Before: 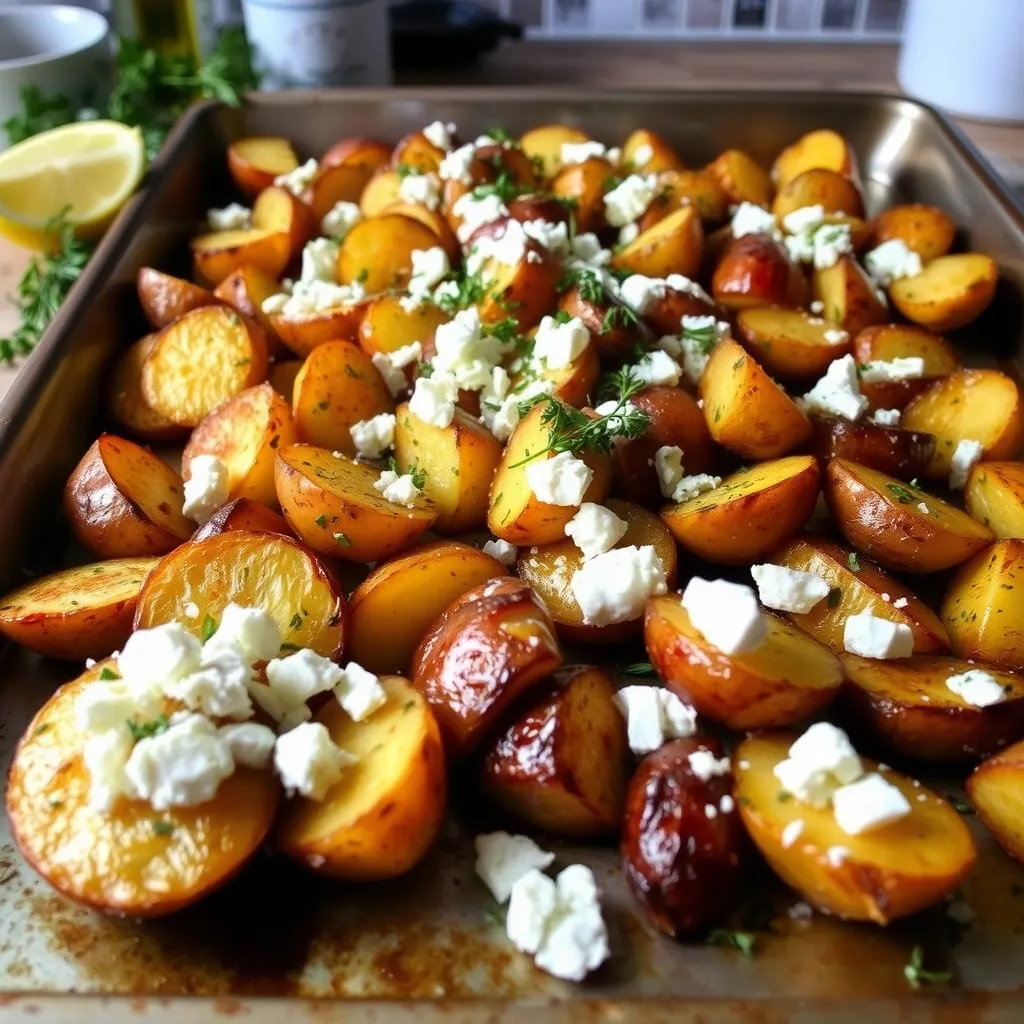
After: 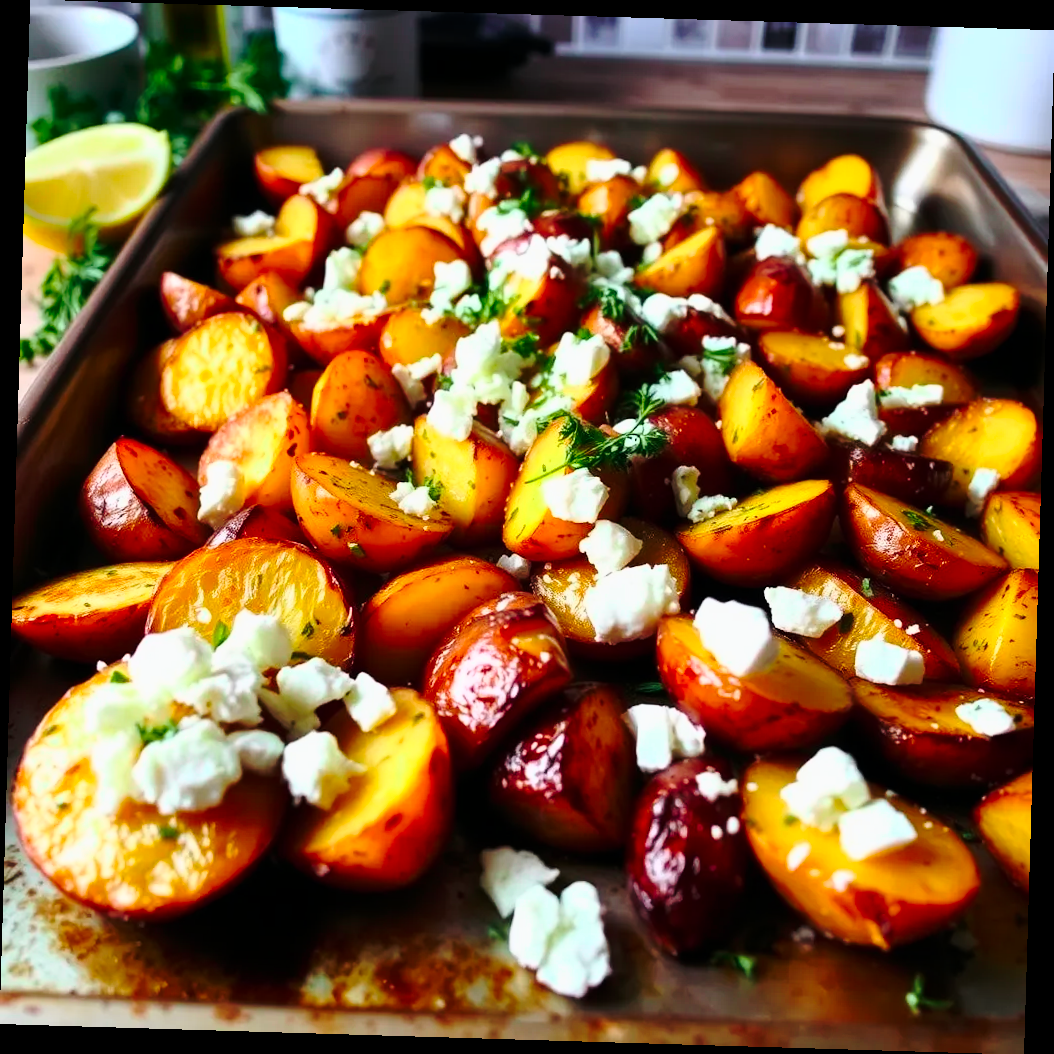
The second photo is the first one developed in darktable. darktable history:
rotate and perspective: rotation 1.72°, automatic cropping off
base curve: curves: ch0 [(0, 0) (0.073, 0.04) (0.157, 0.139) (0.492, 0.492) (0.758, 0.758) (1, 1)], preserve colors none
tone curve: curves: ch0 [(0, 0) (0.051, 0.047) (0.102, 0.099) (0.236, 0.249) (0.429, 0.473) (0.67, 0.755) (0.875, 0.948) (1, 0.985)]; ch1 [(0, 0) (0.339, 0.298) (0.402, 0.363) (0.453, 0.413) (0.485, 0.469) (0.494, 0.493) (0.504, 0.502) (0.515, 0.526) (0.563, 0.591) (0.597, 0.639) (0.834, 0.888) (1, 1)]; ch2 [(0, 0) (0.362, 0.353) (0.425, 0.439) (0.501, 0.501) (0.537, 0.538) (0.58, 0.59) (0.642, 0.669) (0.773, 0.856) (1, 1)], color space Lab, independent channels, preserve colors none
